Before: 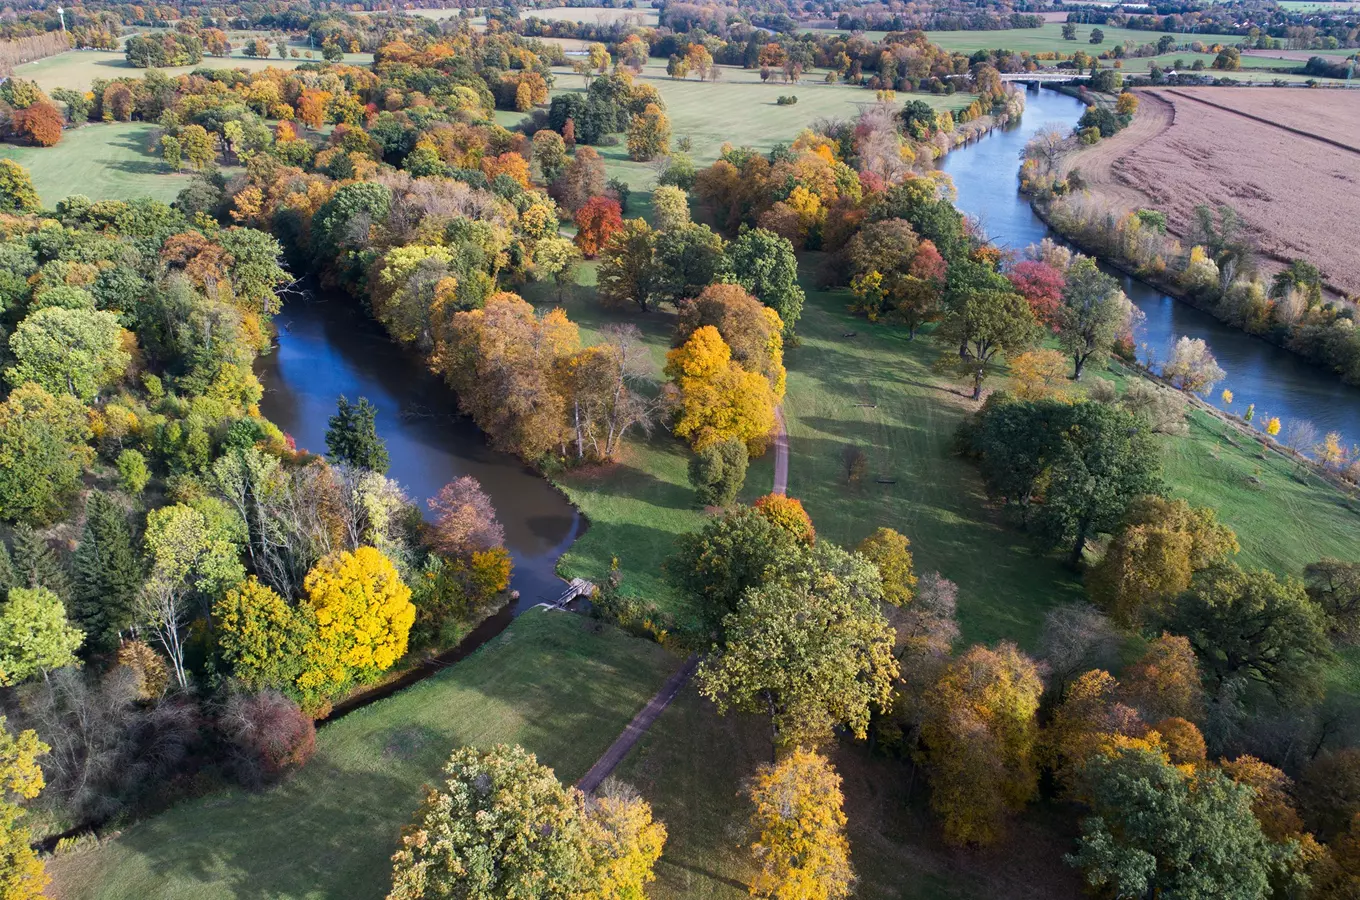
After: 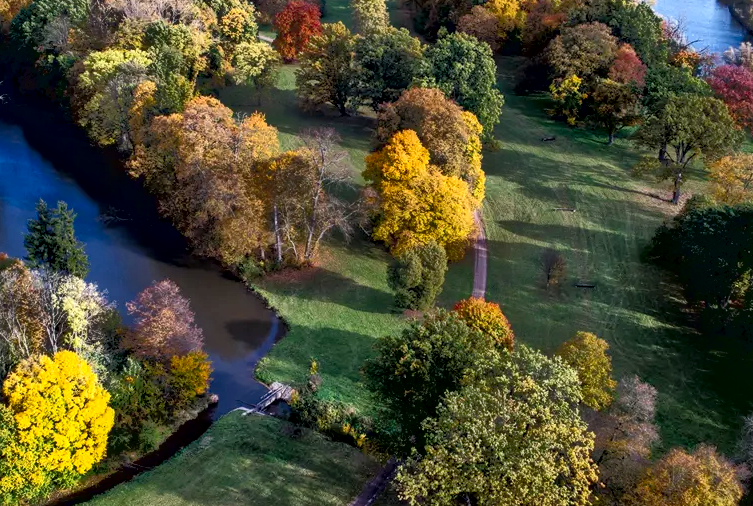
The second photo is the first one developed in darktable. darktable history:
contrast brightness saturation: contrast 0.196, brightness -0.109, saturation 0.101
local contrast: detail 130%
crop and rotate: left 22.183%, top 21.831%, right 22.4%, bottom 21.88%
tone equalizer: -7 EV -0.598 EV, -6 EV 1.03 EV, -5 EV -0.47 EV, -4 EV 0.427 EV, -3 EV 0.429 EV, -2 EV 0.138 EV, -1 EV -0.14 EV, +0 EV -0.392 EV
